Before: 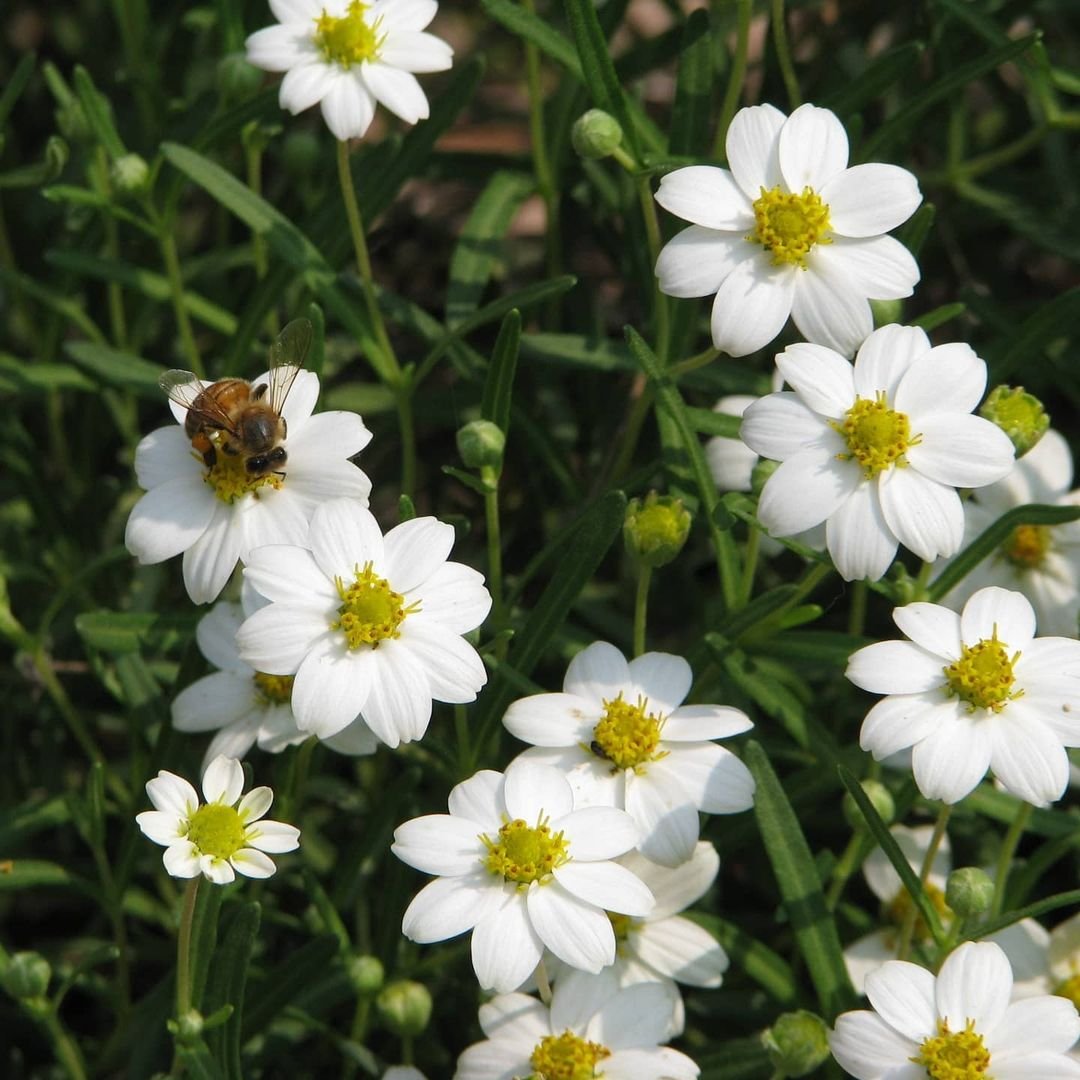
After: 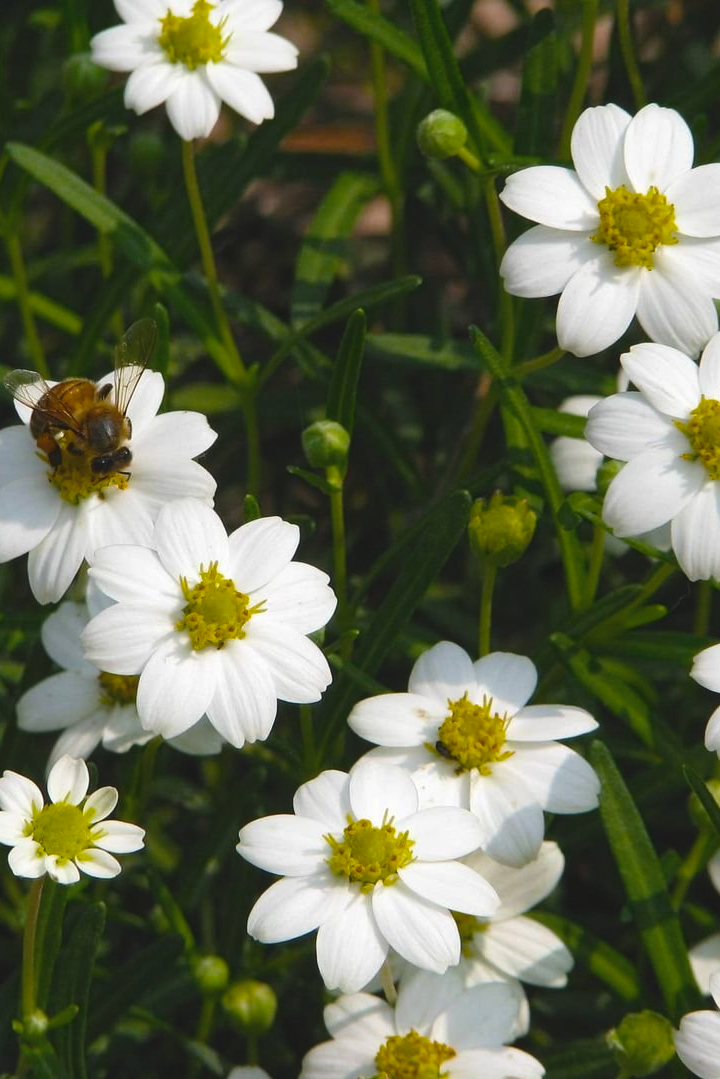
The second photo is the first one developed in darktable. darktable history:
crop and rotate: left 14.504%, right 18.793%
color correction: highlights b* -0.056, saturation 0.777
color balance rgb: global offset › luminance 0.76%, linear chroma grading › global chroma 15.202%, perceptual saturation grading › global saturation 24.899%, saturation formula JzAzBz (2021)
